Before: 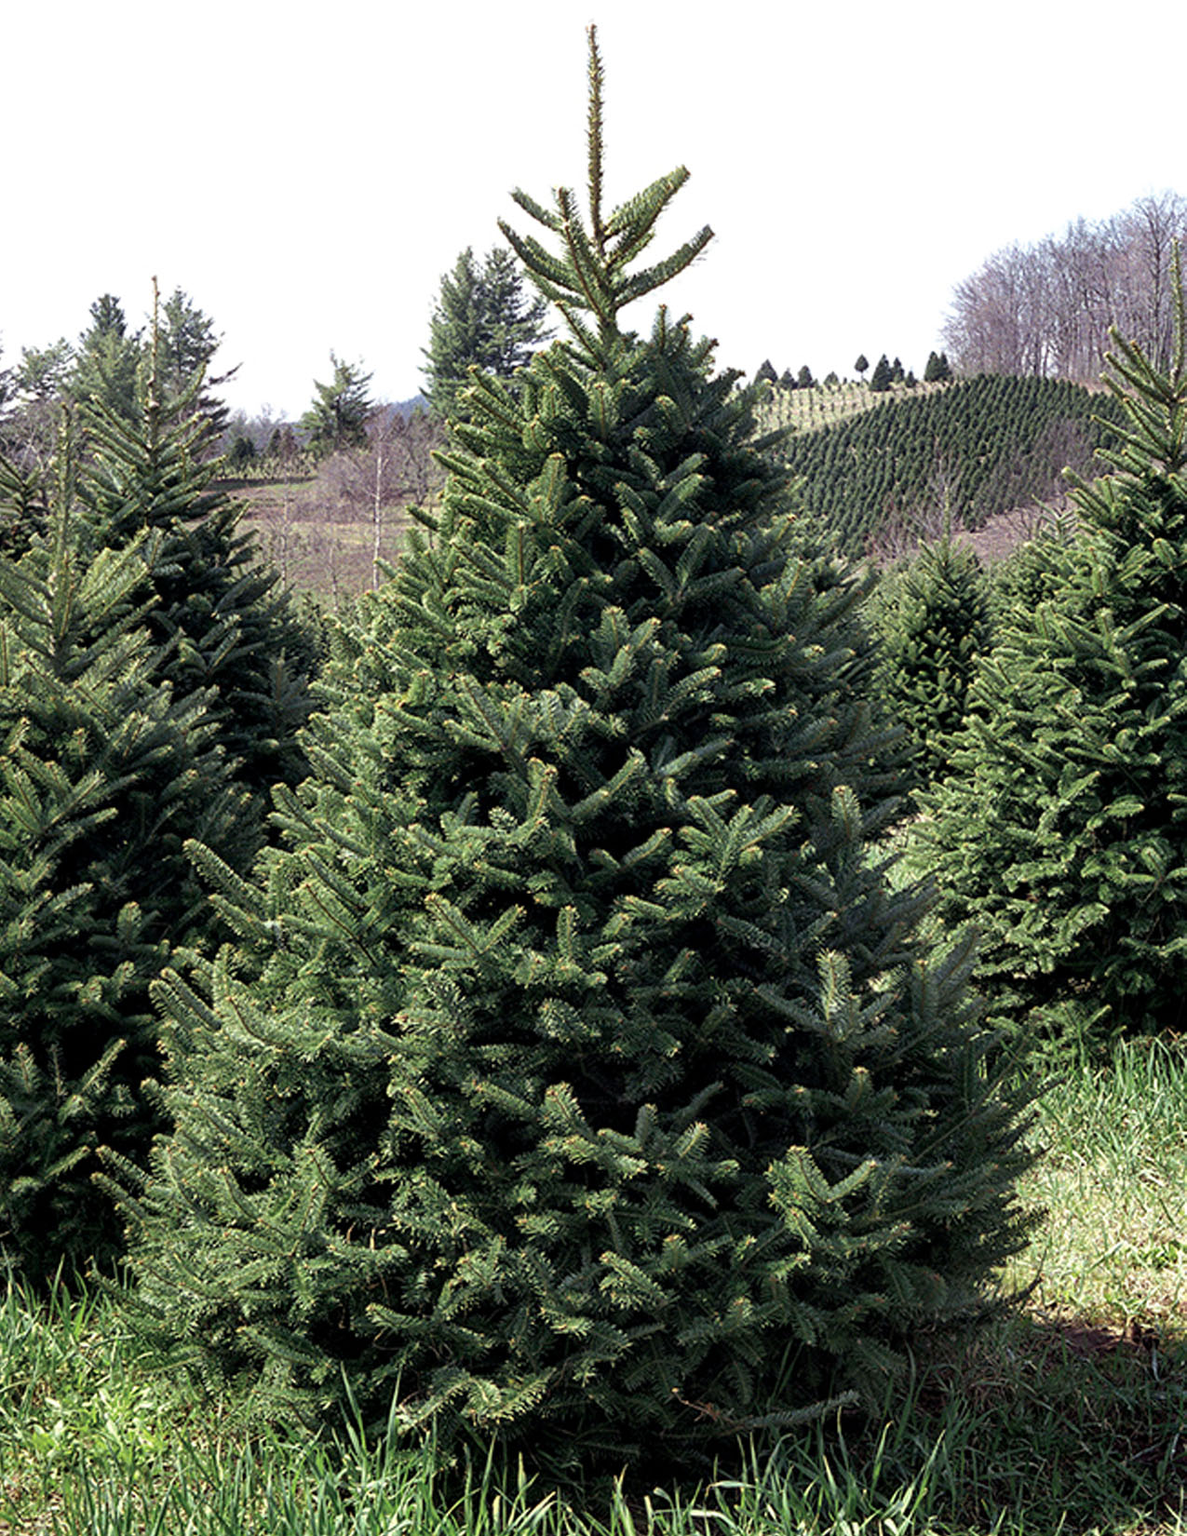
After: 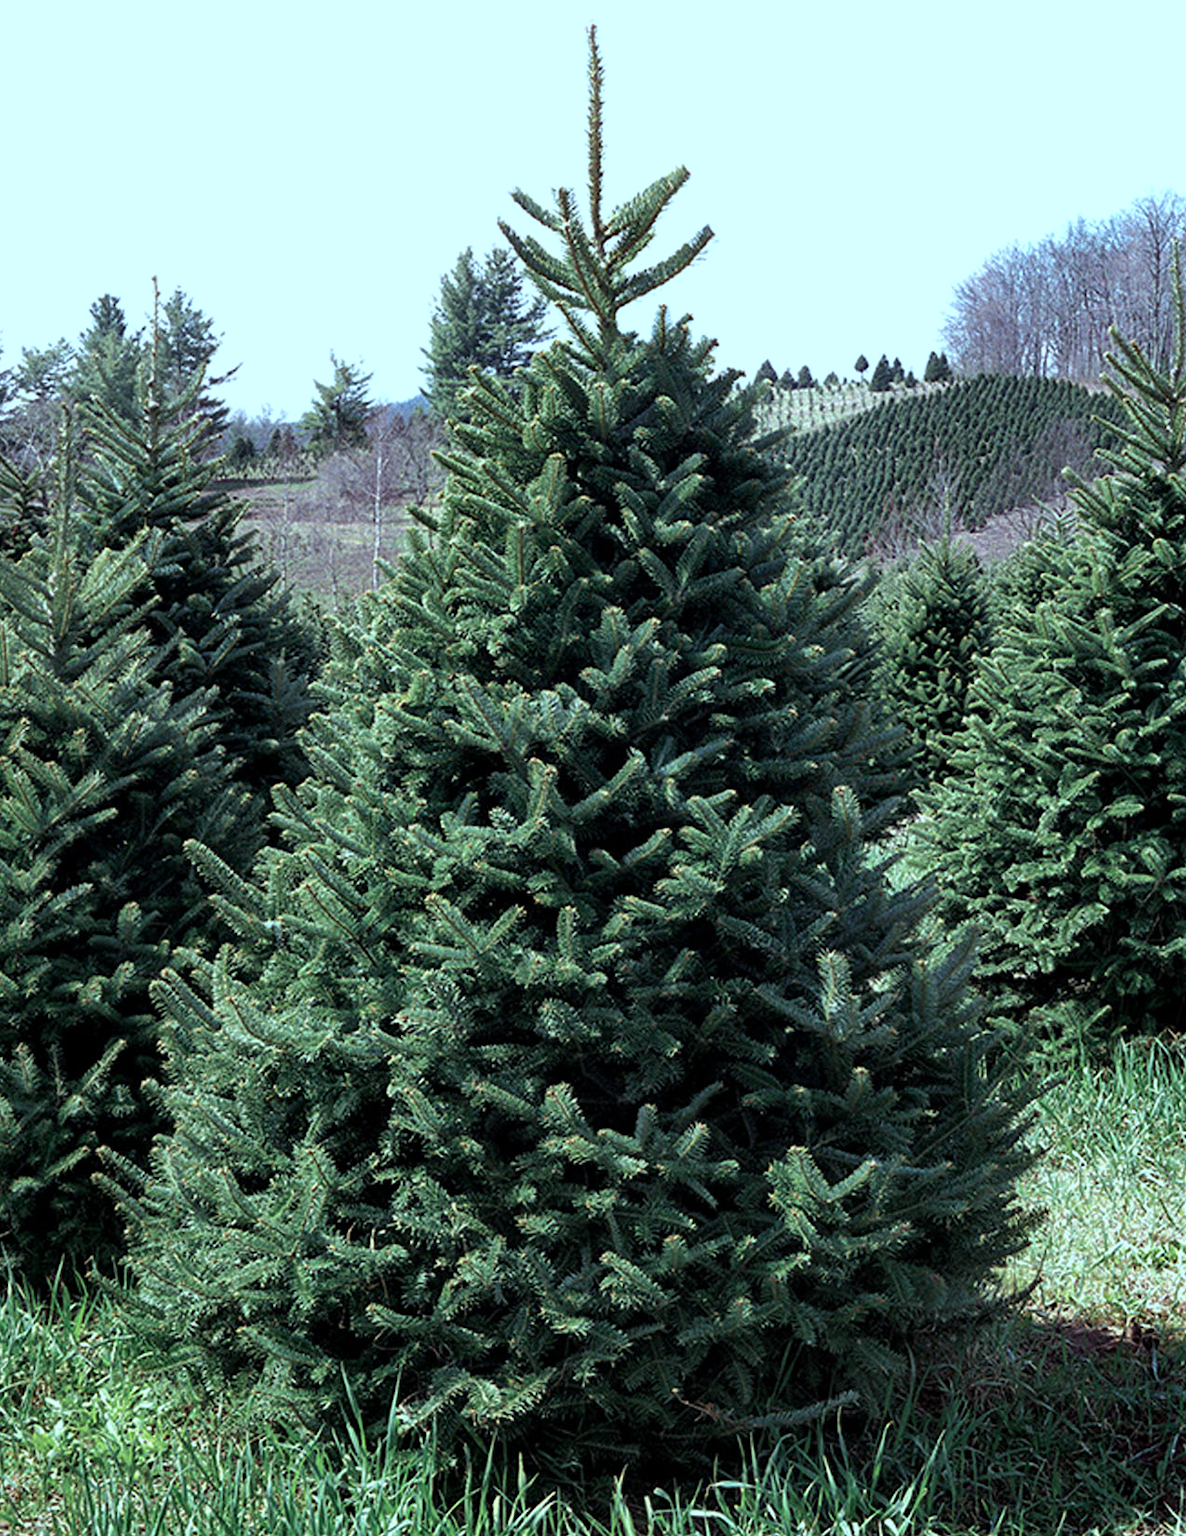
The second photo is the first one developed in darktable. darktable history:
color correction: highlights a* -10.59, highlights b* -19.49
